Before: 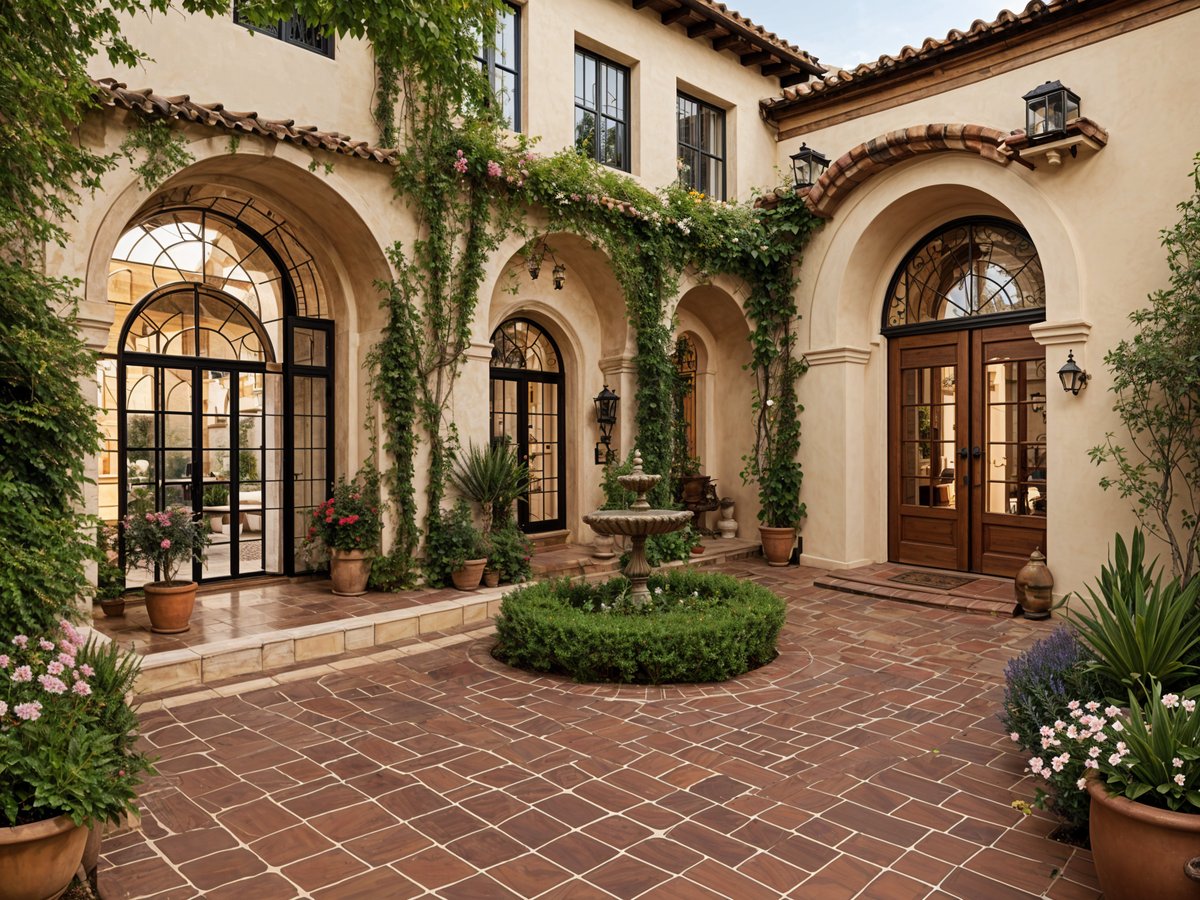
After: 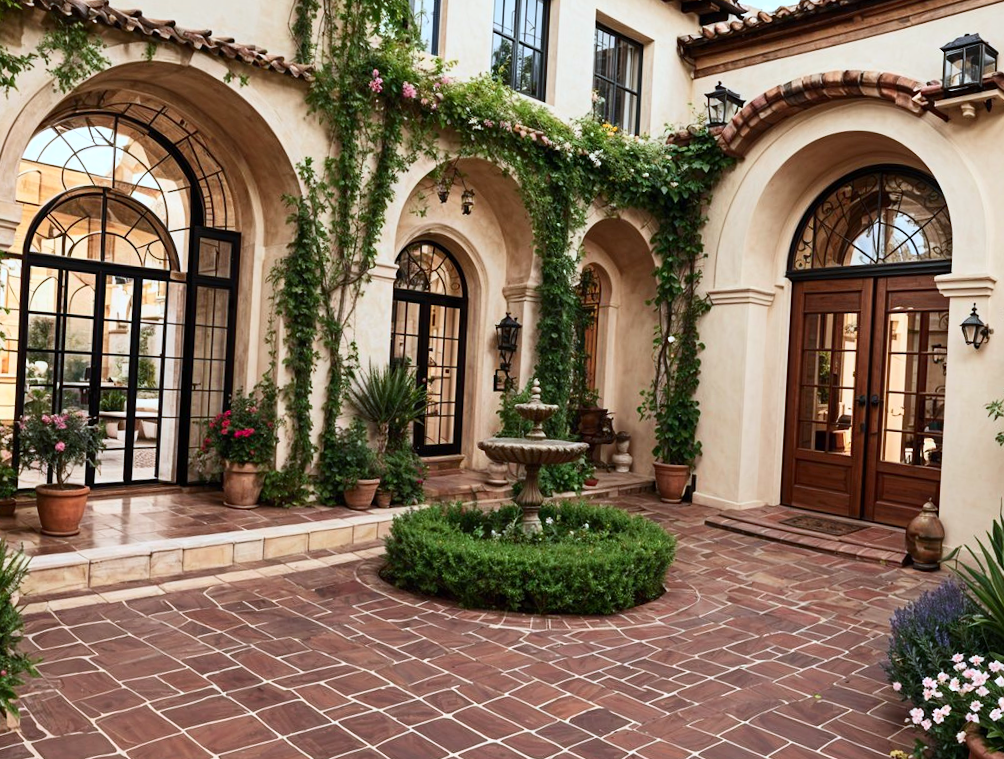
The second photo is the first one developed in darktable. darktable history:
contrast brightness saturation: contrast 0.241, brightness 0.094
crop and rotate: angle -3.2°, left 5.423%, top 5.171%, right 4.778%, bottom 4.351%
color calibration: output R [0.946, 0.065, -0.013, 0], output G [-0.246, 1.264, -0.017, 0], output B [0.046, -0.098, 1.05, 0], x 0.37, y 0.382, temperature 4320.62 K
